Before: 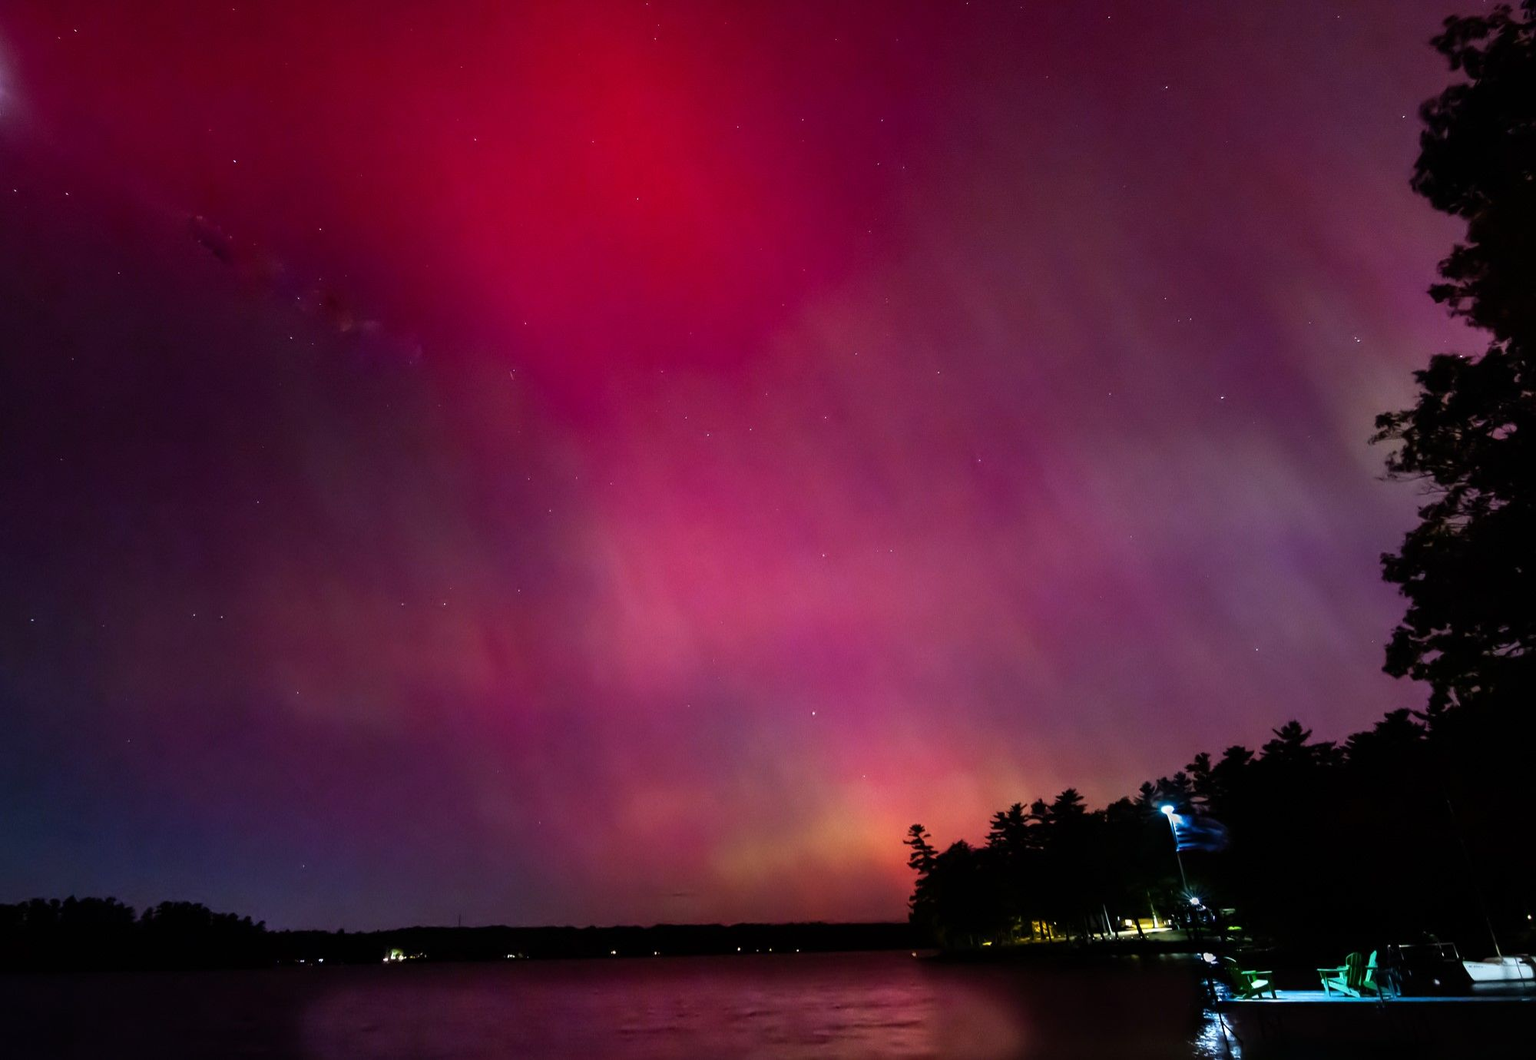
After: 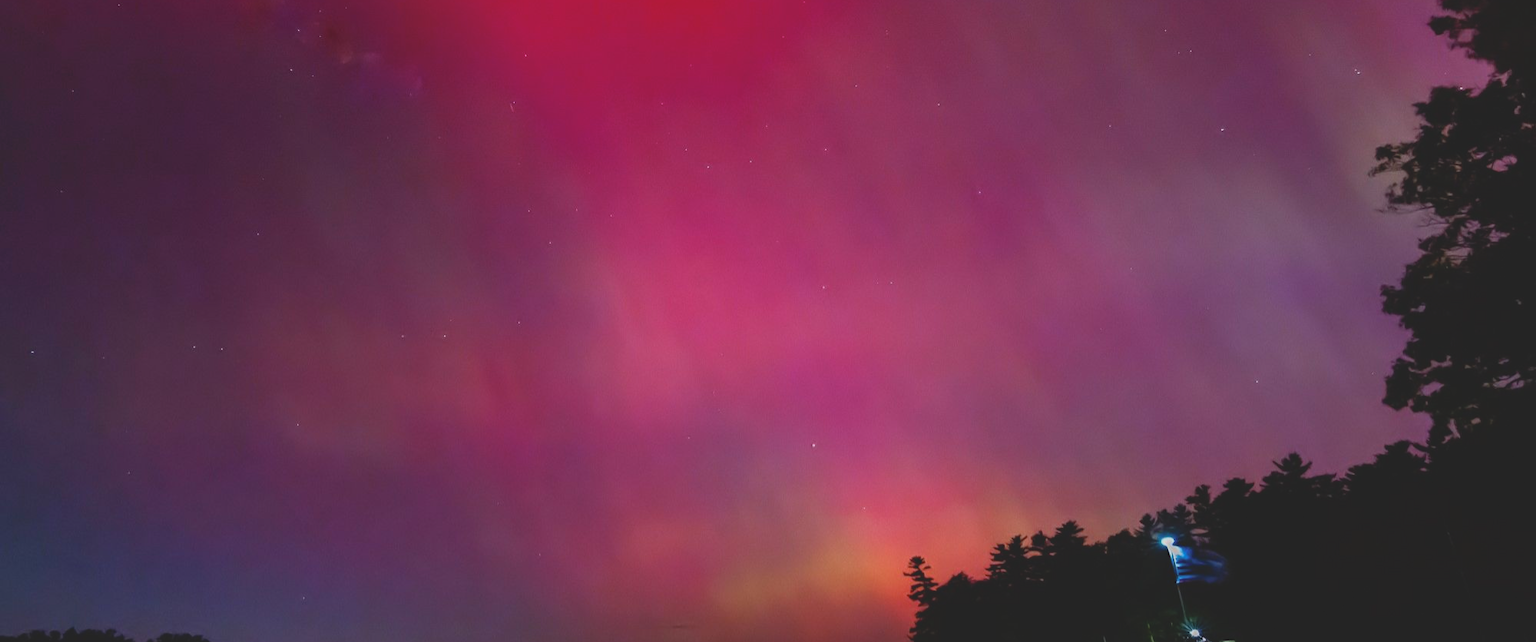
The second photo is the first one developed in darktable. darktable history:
crop and rotate: top 25.357%, bottom 13.942%
contrast brightness saturation: contrast -0.28
